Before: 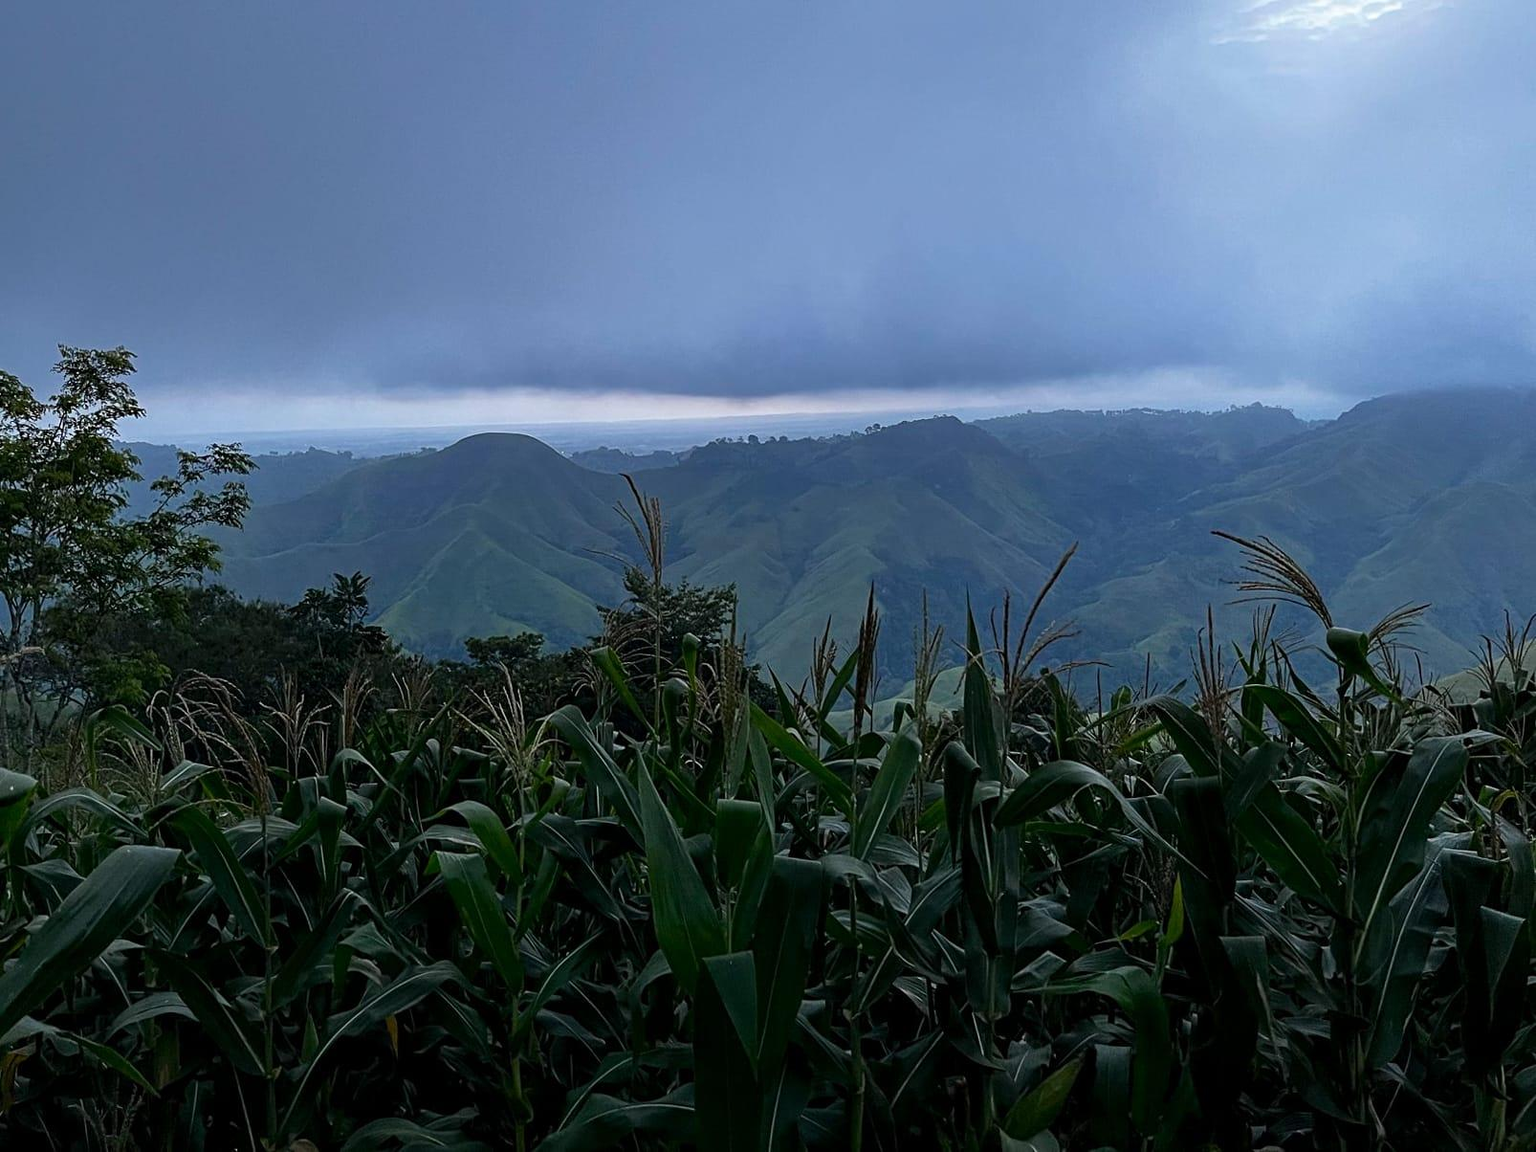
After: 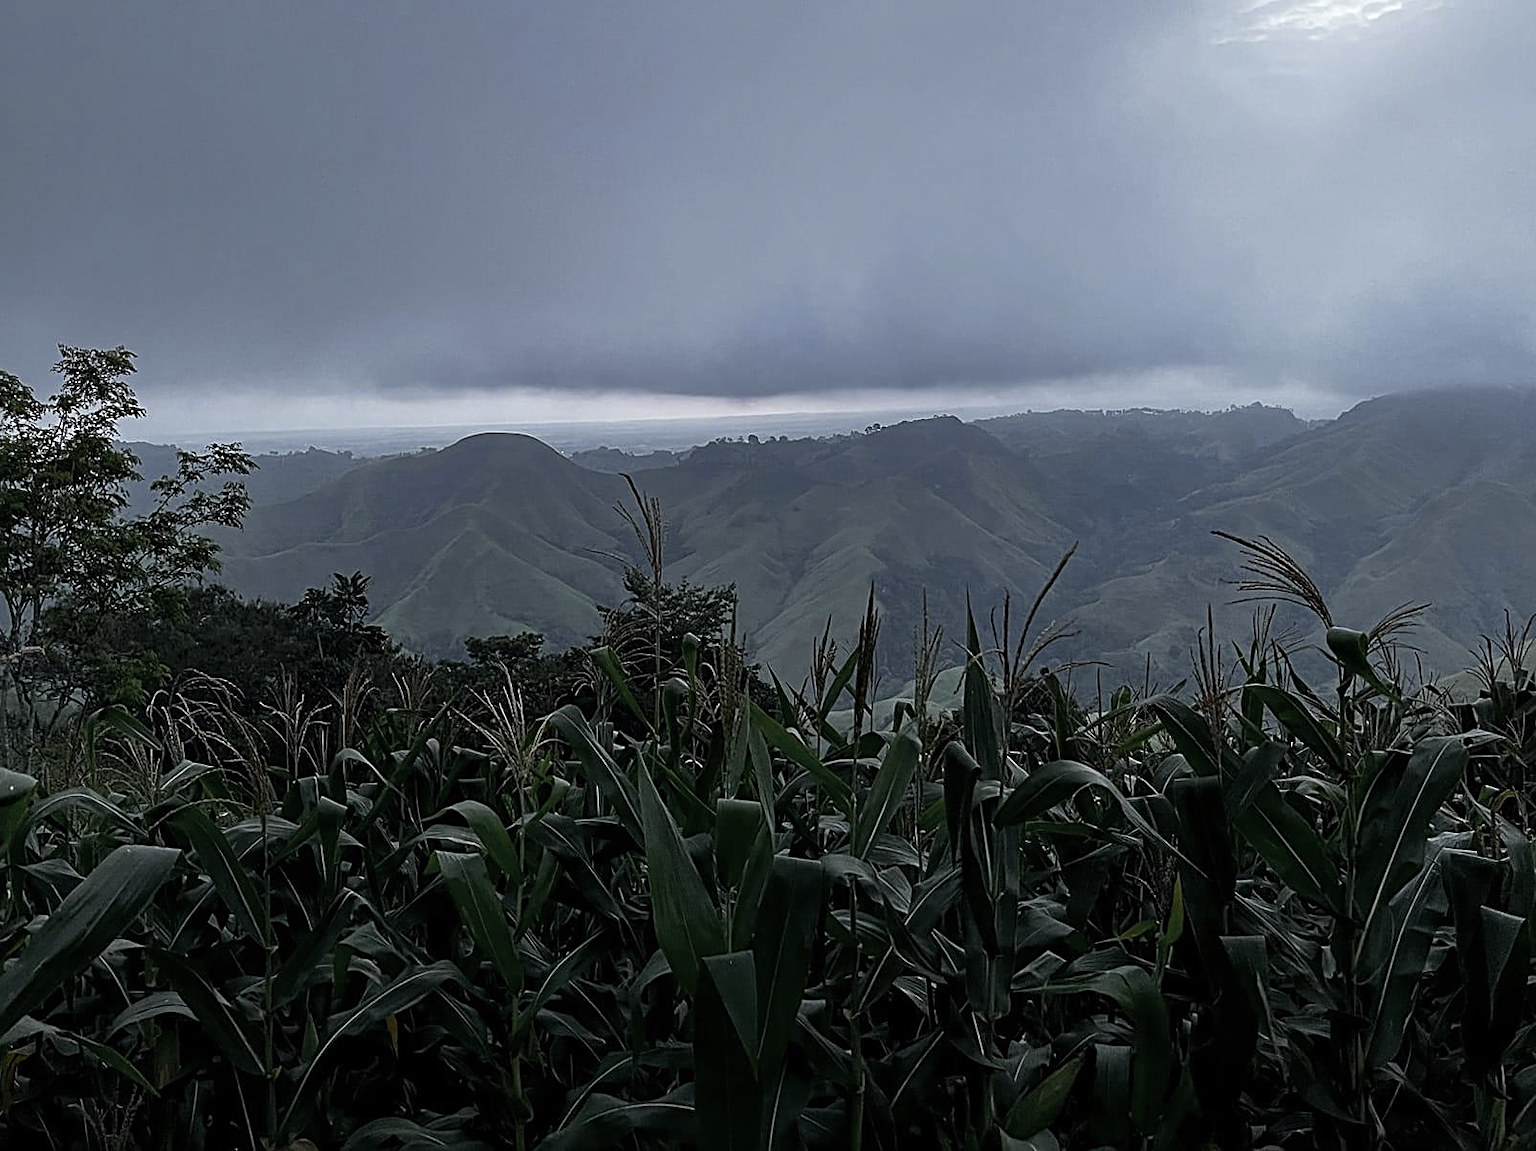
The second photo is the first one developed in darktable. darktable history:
color zones: curves: ch0 [(0, 0.48) (0.209, 0.398) (0.305, 0.332) (0.429, 0.493) (0.571, 0.5) (0.714, 0.5) (0.857, 0.5) (1, 0.48)]; ch1 [(0, 0.736) (0.143, 0.625) (0.225, 0.371) (0.429, 0.256) (0.571, 0.241) (0.714, 0.213) (0.857, 0.48) (1, 0.736)]; ch2 [(0, 0.448) (0.143, 0.498) (0.286, 0.5) (0.429, 0.5) (0.571, 0.5) (0.714, 0.5) (0.857, 0.5) (1, 0.448)]
sharpen: on, module defaults
